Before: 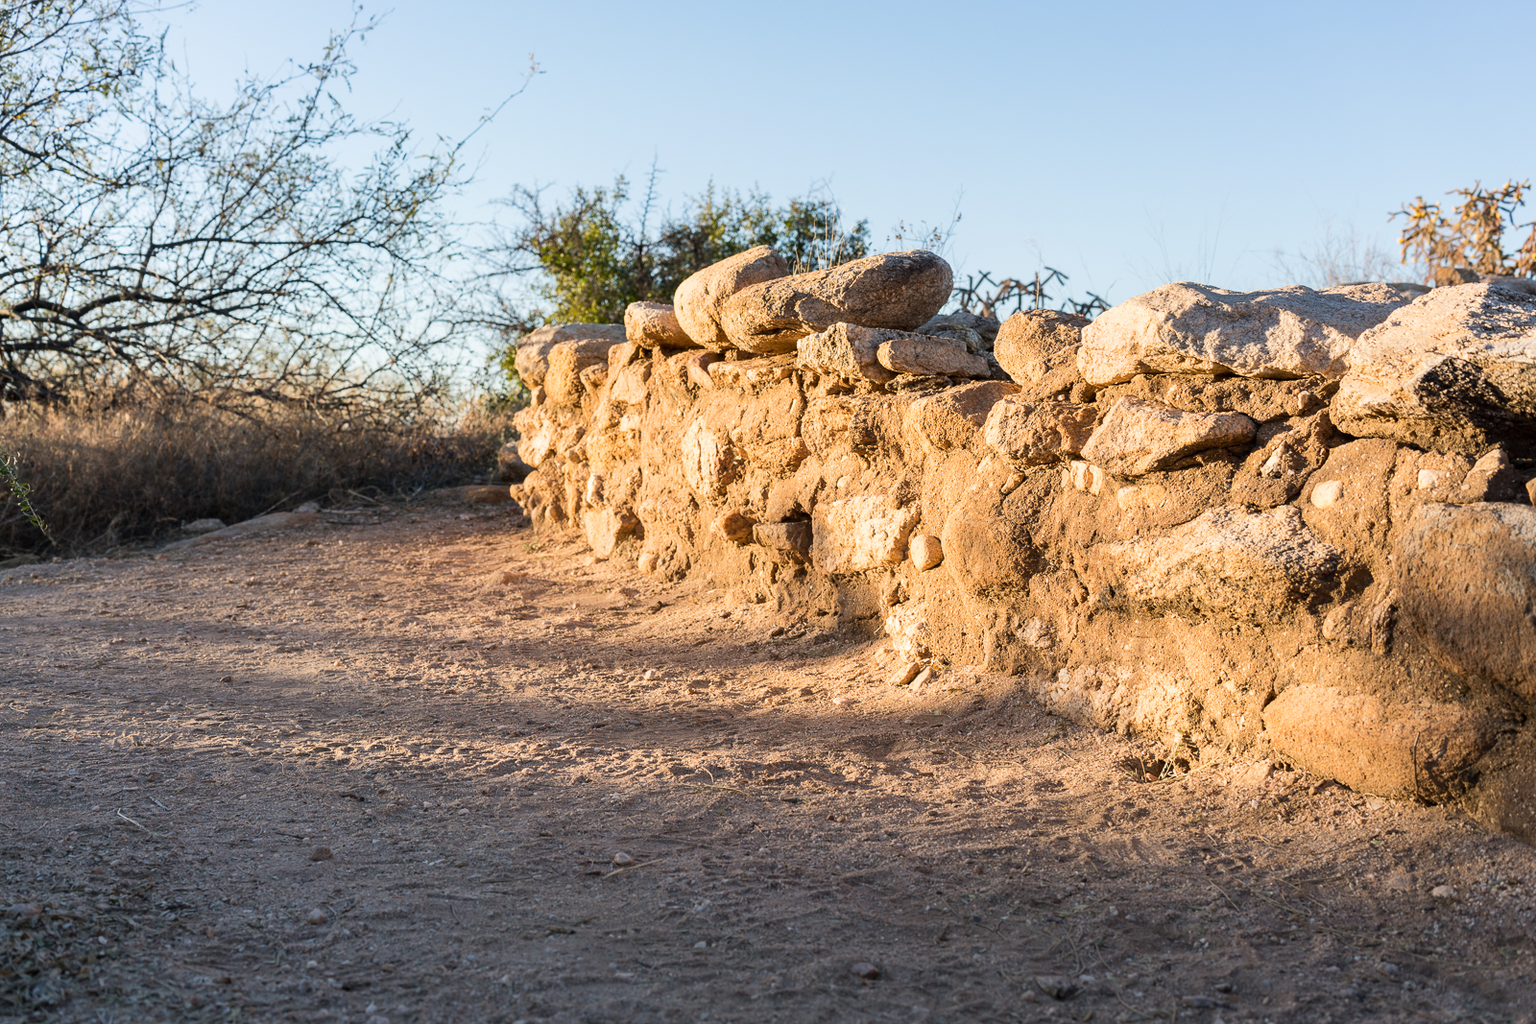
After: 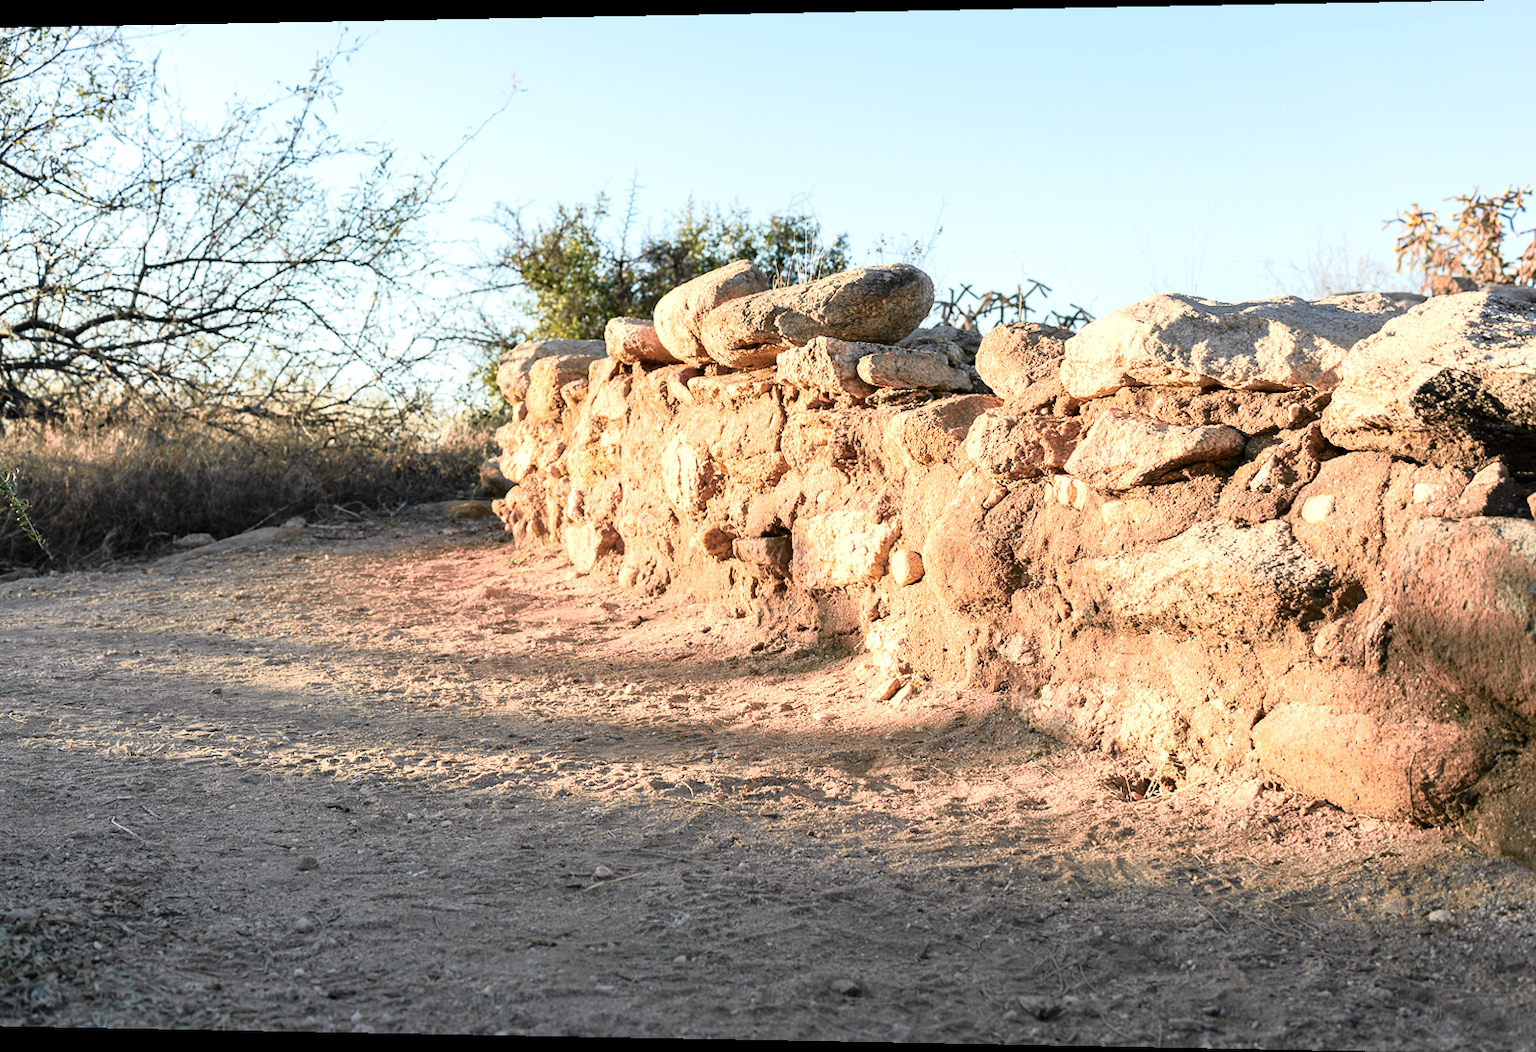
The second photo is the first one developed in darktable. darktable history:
rotate and perspective: lens shift (horizontal) -0.055, automatic cropping off
tone curve: curves: ch0 [(0, 0) (0.058, 0.037) (0.214, 0.183) (0.304, 0.288) (0.561, 0.554) (0.687, 0.677) (0.768, 0.768) (0.858, 0.861) (0.987, 0.945)]; ch1 [(0, 0) (0.172, 0.123) (0.312, 0.296) (0.432, 0.448) (0.471, 0.469) (0.502, 0.5) (0.521, 0.505) (0.565, 0.569) (0.663, 0.663) (0.703, 0.721) (0.857, 0.917) (1, 1)]; ch2 [(0, 0) (0.411, 0.424) (0.485, 0.497) (0.502, 0.5) (0.517, 0.511) (0.556, 0.562) (0.626, 0.594) (0.709, 0.661) (1, 1)], color space Lab, independent channels, preserve colors none
exposure: exposure 0.6 EV, compensate highlight preservation false
